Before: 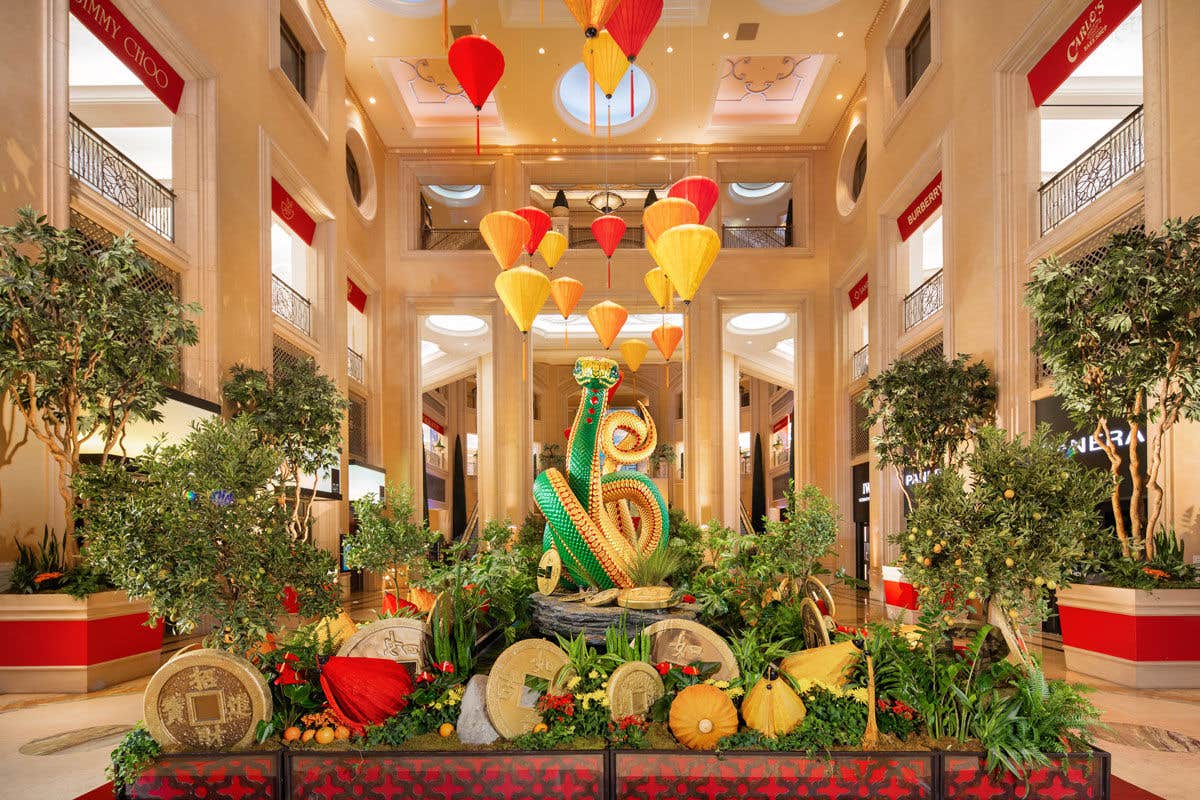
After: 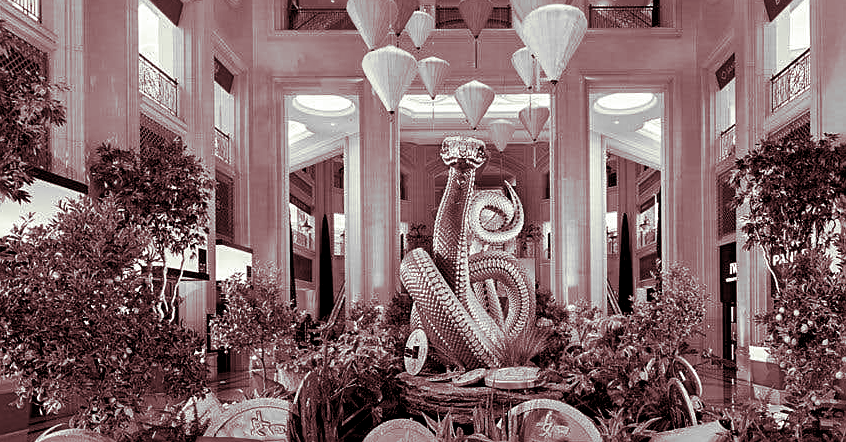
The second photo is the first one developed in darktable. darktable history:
monochrome: on, module defaults
levels: levels [0.116, 0.574, 1]
exposure: compensate highlight preservation false
sharpen: on, module defaults
split-toning: compress 20%
crop: left 11.123%, top 27.61%, right 18.3%, bottom 17.034%
